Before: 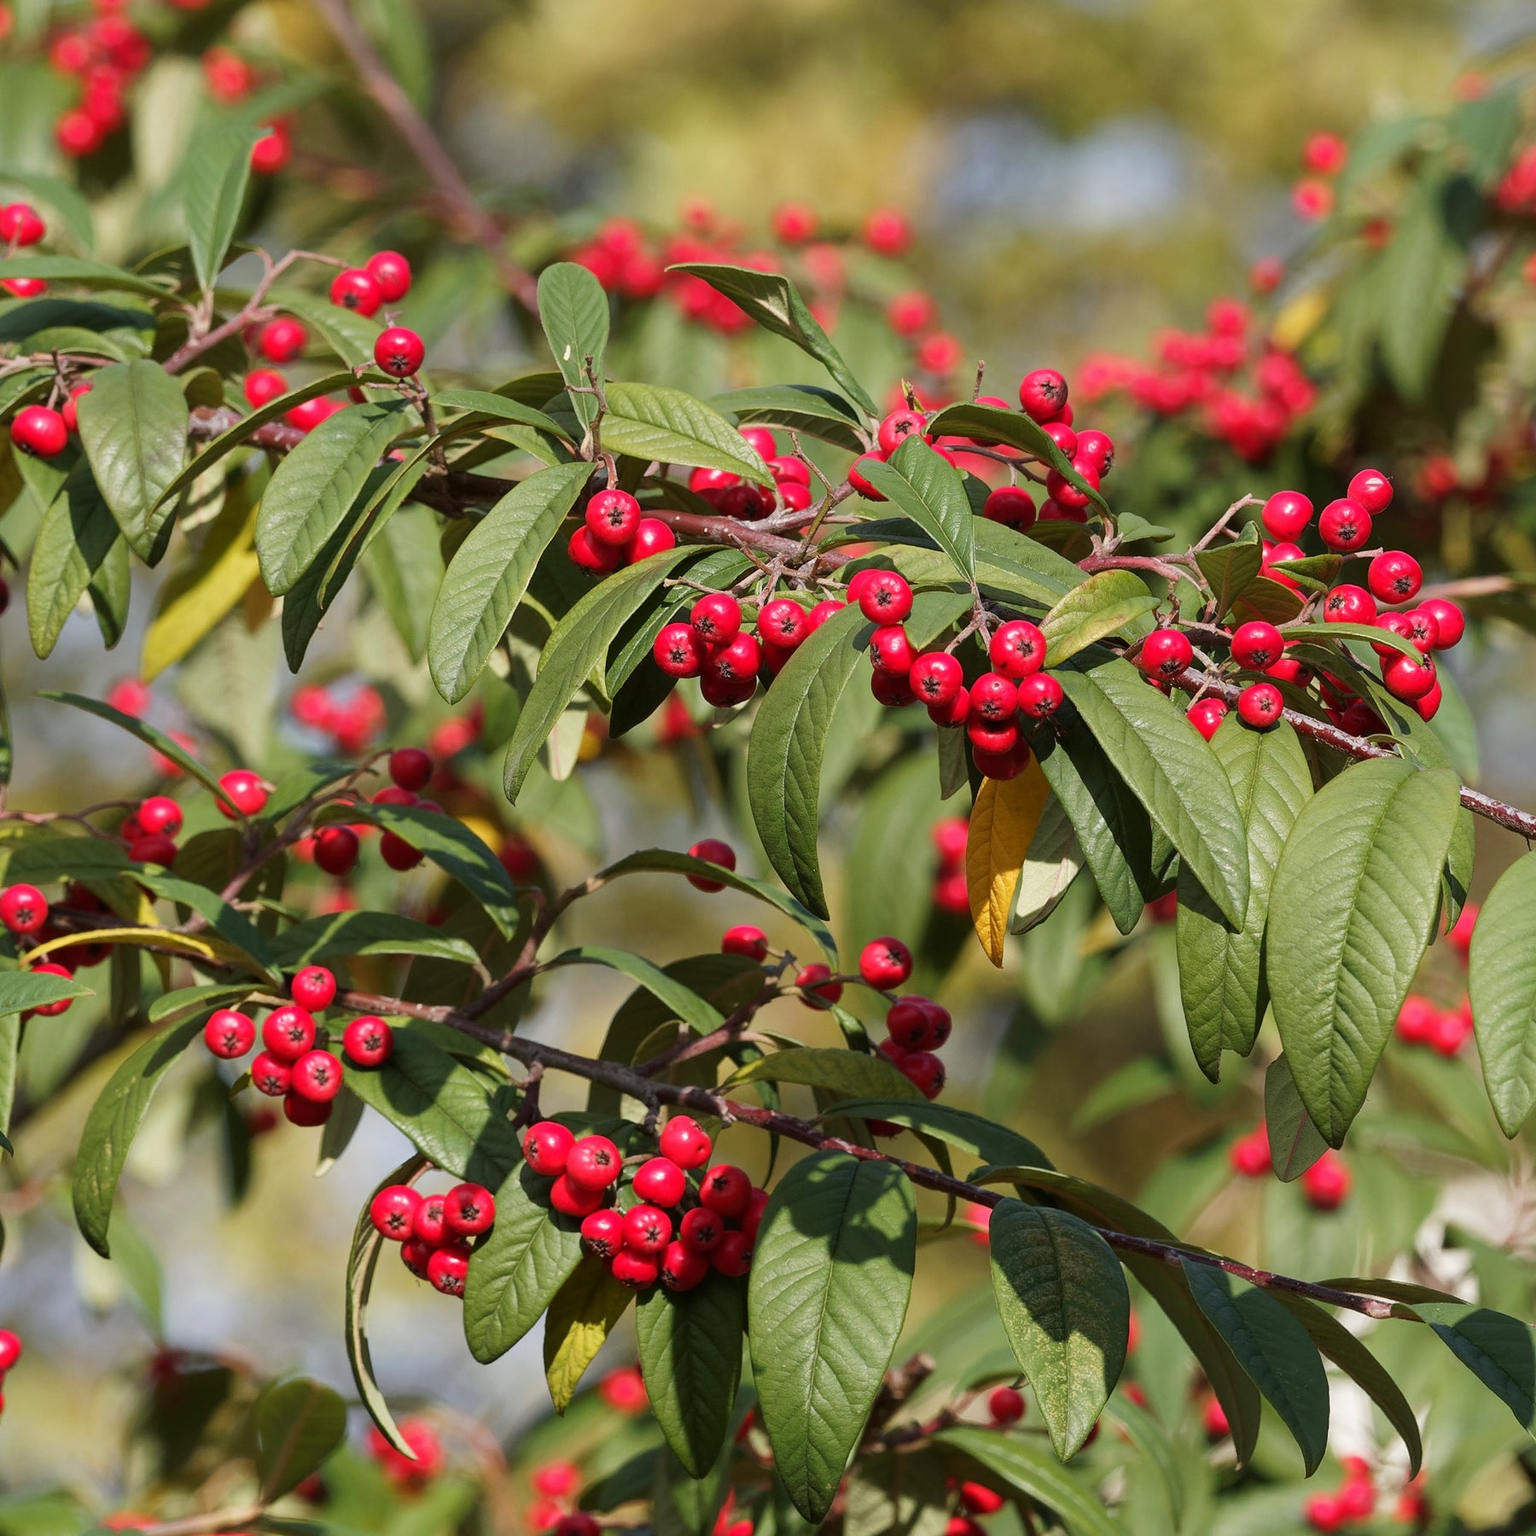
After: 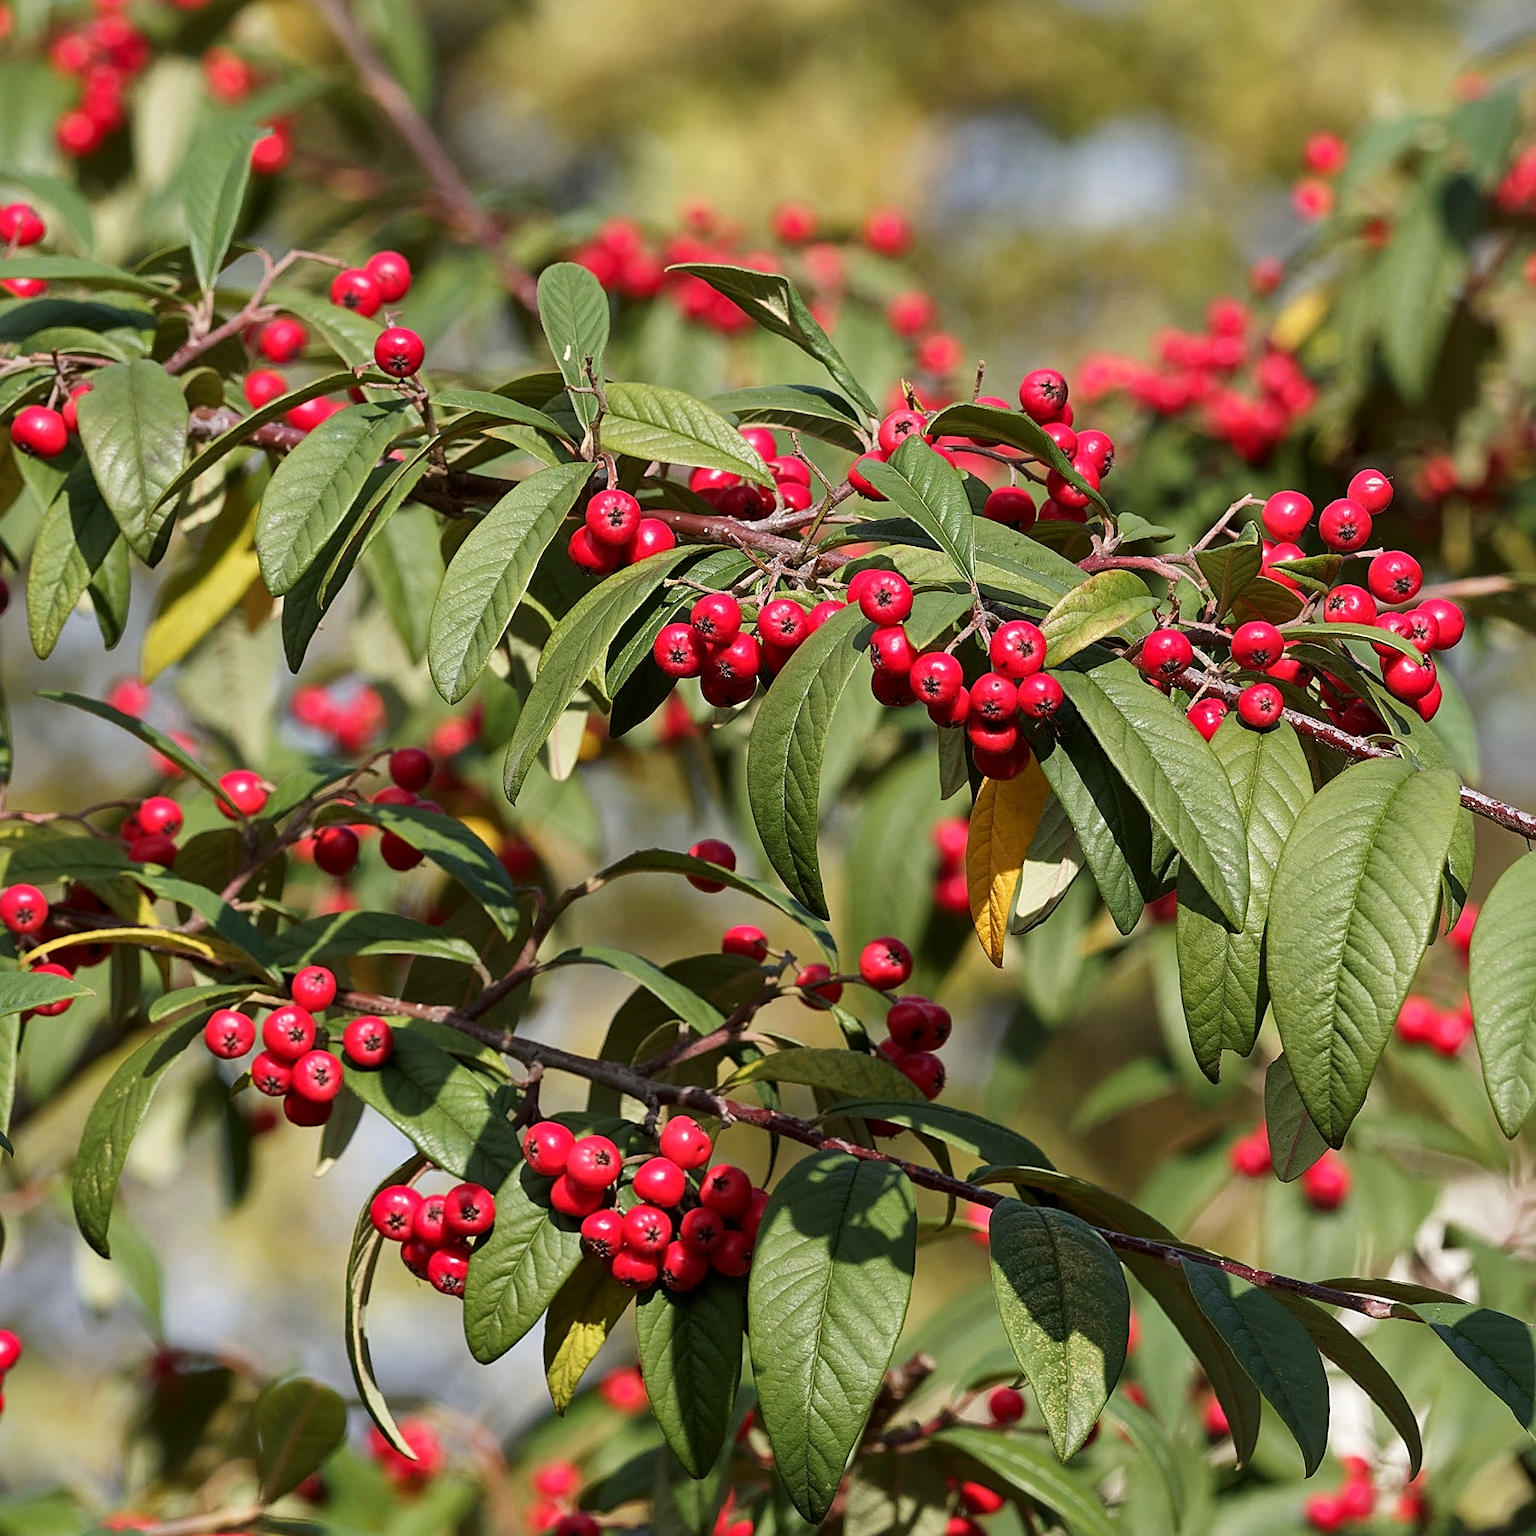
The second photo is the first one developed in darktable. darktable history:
sharpen: on, module defaults
local contrast: mode bilateral grid, contrast 21, coarseness 51, detail 132%, midtone range 0.2
